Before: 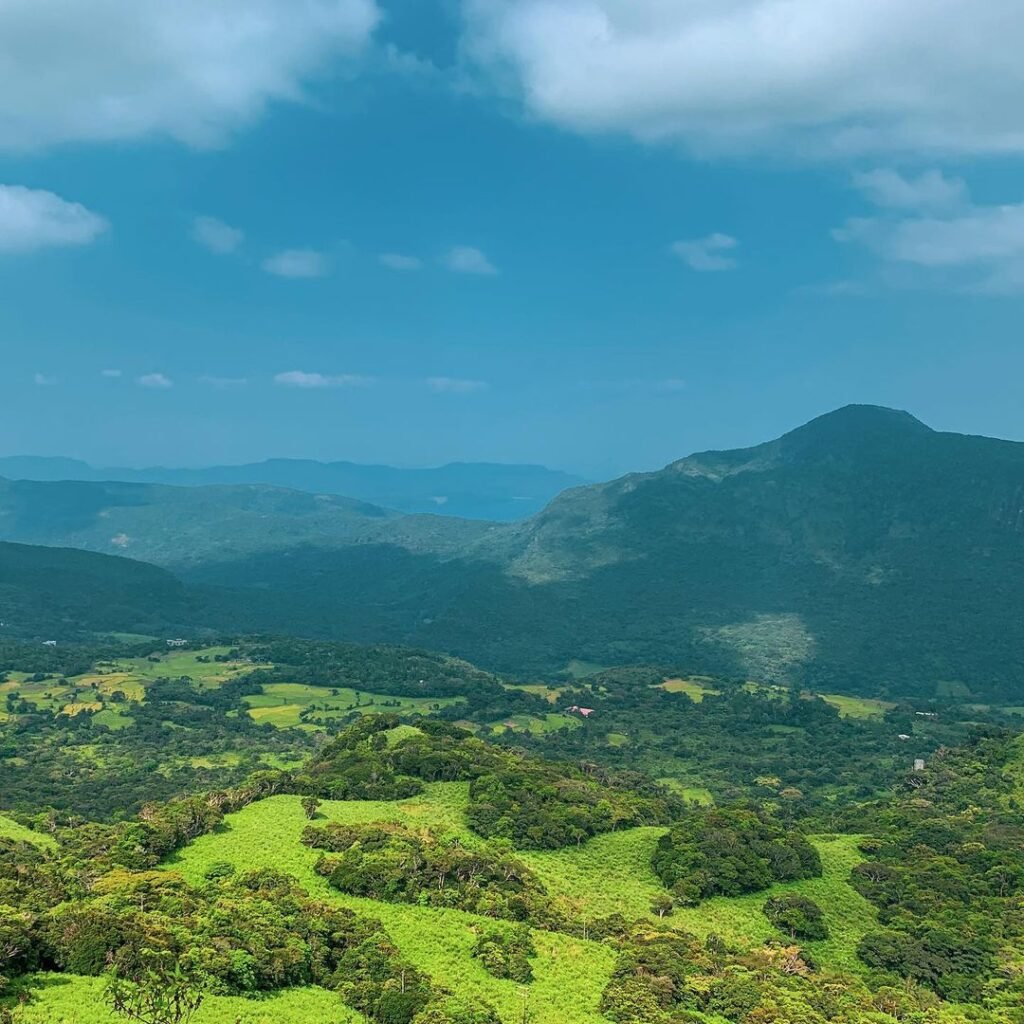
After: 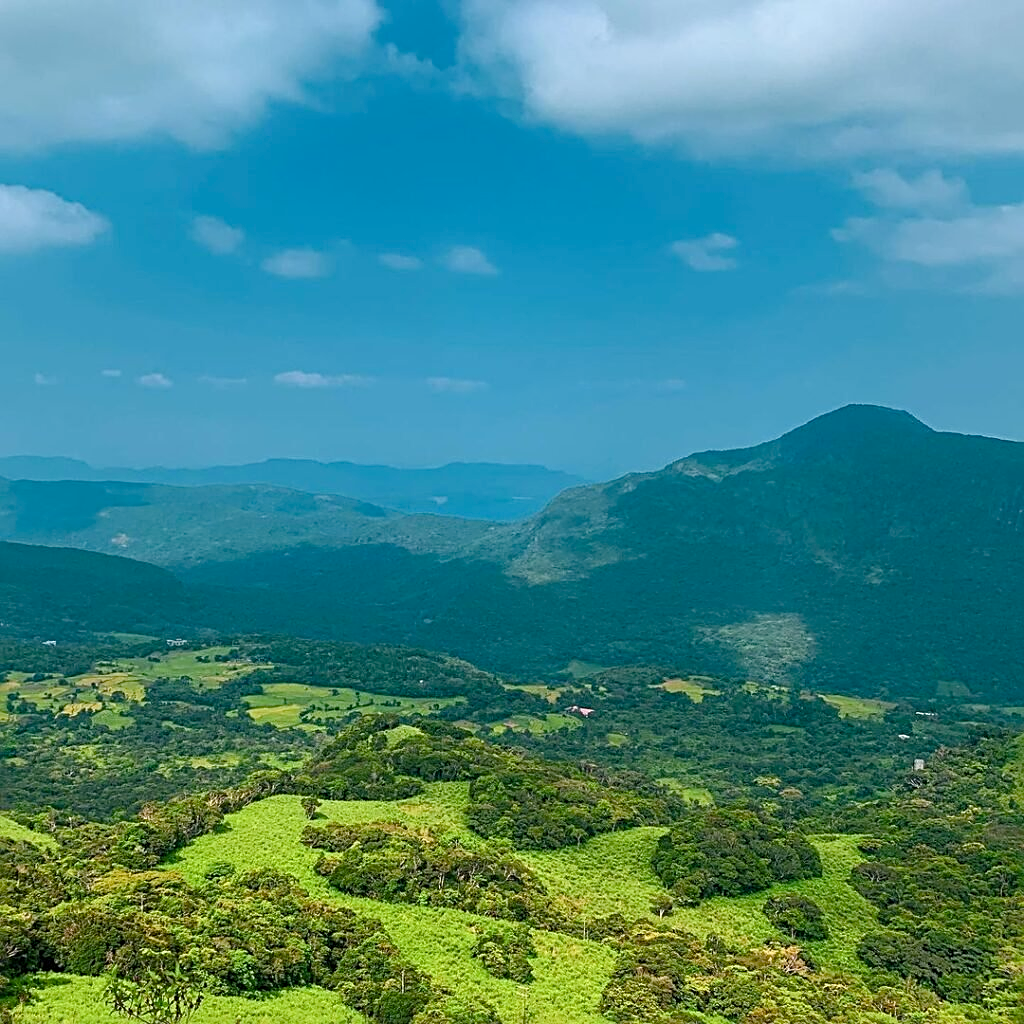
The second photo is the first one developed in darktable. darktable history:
color balance rgb: perceptual saturation grading › global saturation 20%, perceptual saturation grading › highlights -25%, perceptual saturation grading › shadows 25%
sharpen: radius 2.767
